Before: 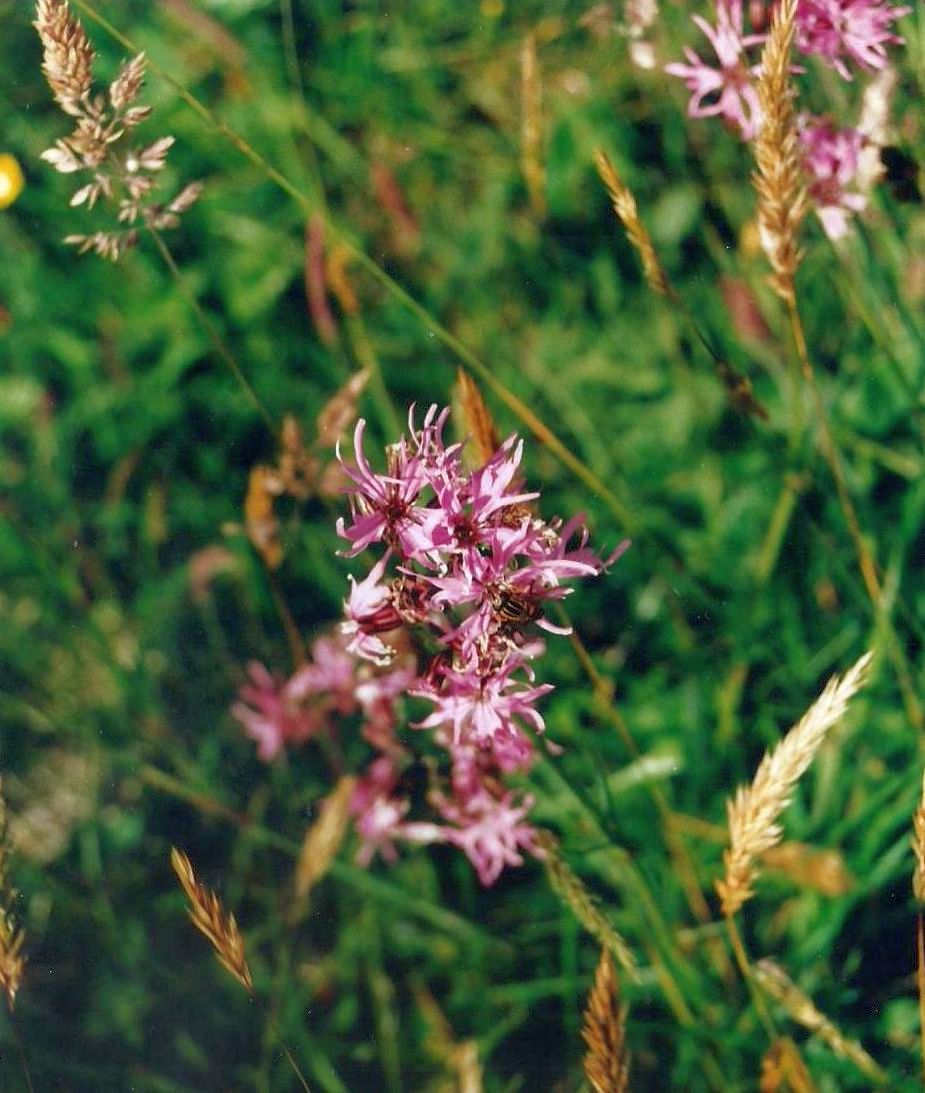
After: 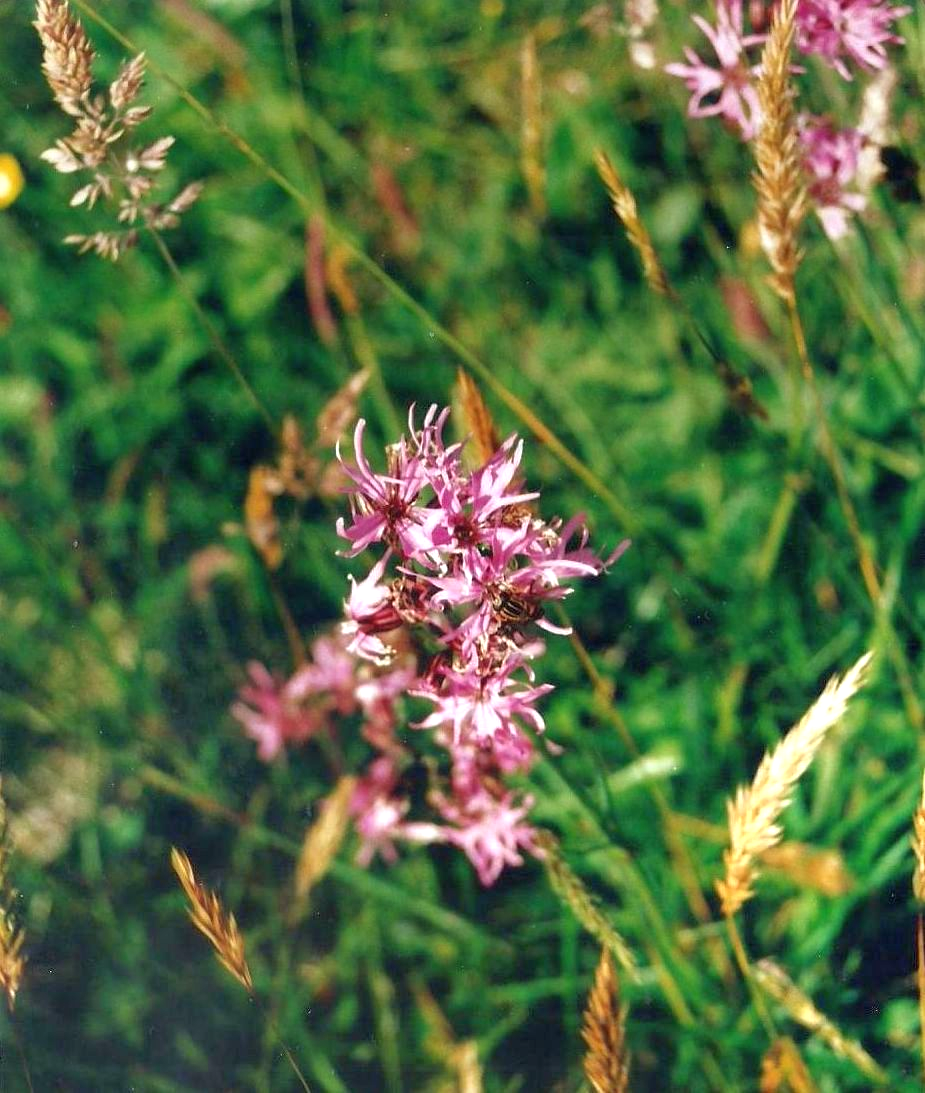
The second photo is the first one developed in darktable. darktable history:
exposure: black level correction 0, exposure 0.7 EV, compensate exposure bias true, compensate highlight preservation false
graduated density: on, module defaults
